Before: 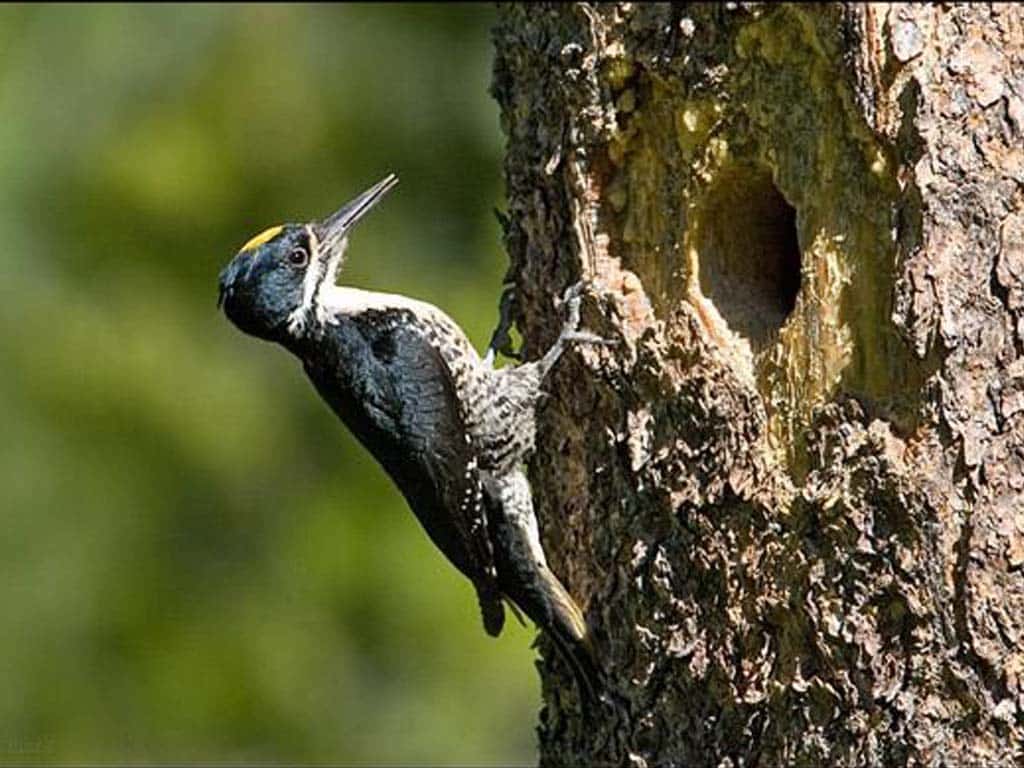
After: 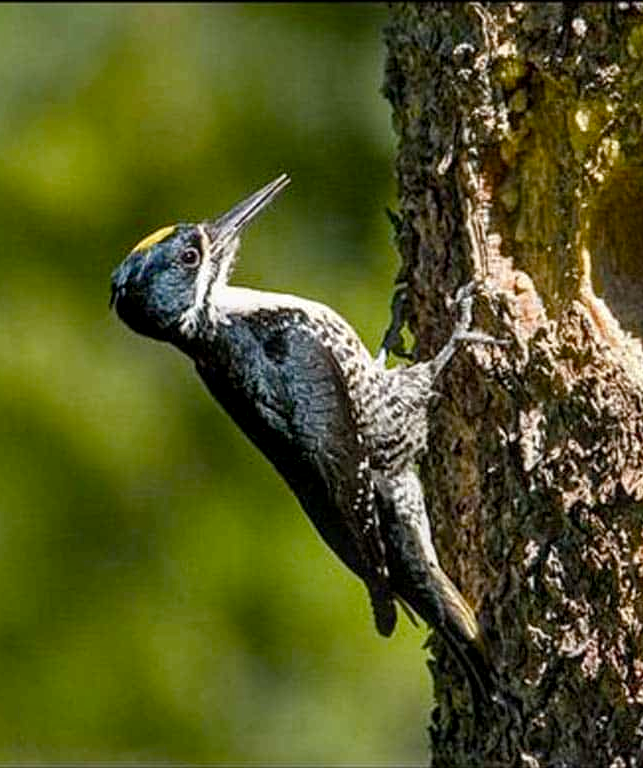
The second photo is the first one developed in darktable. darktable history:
crop: left 10.644%, right 26.528%
local contrast: on, module defaults
color balance rgb: perceptual saturation grading › global saturation 20%, perceptual saturation grading › highlights -25%, perceptual saturation grading › shadows 25%
